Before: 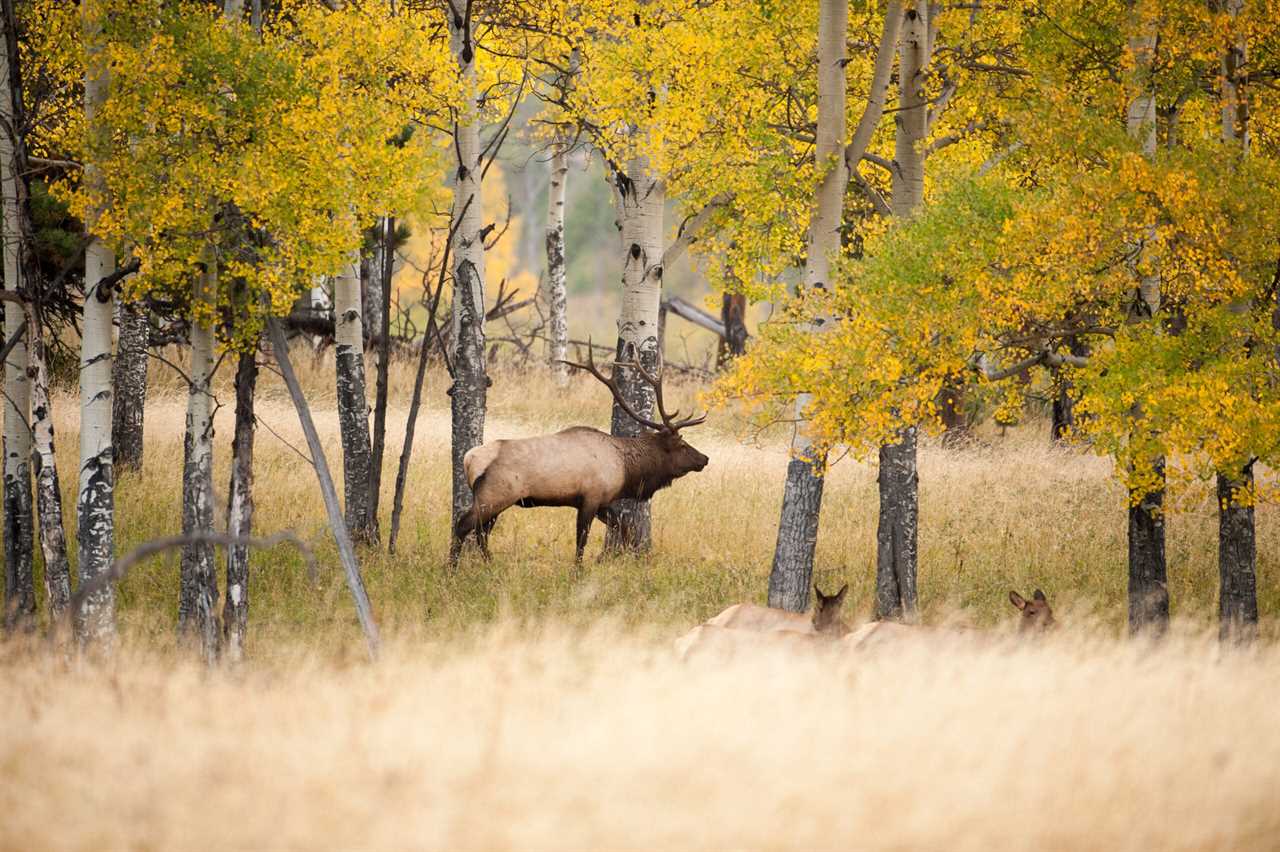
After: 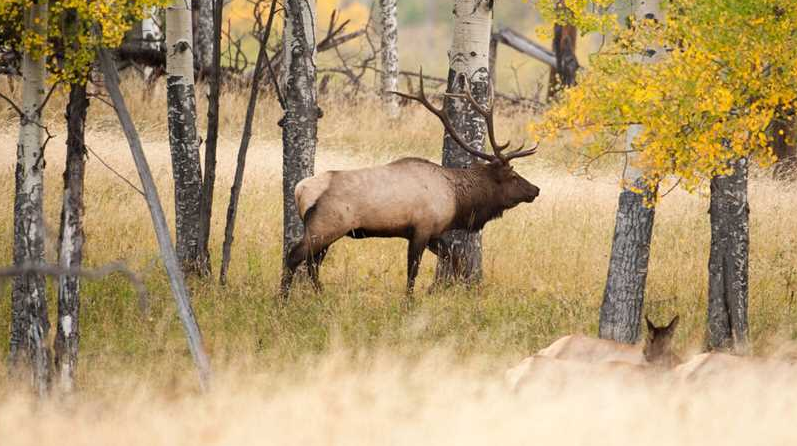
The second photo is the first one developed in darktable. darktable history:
crop: left 13.21%, top 31.595%, right 24.519%, bottom 16.038%
